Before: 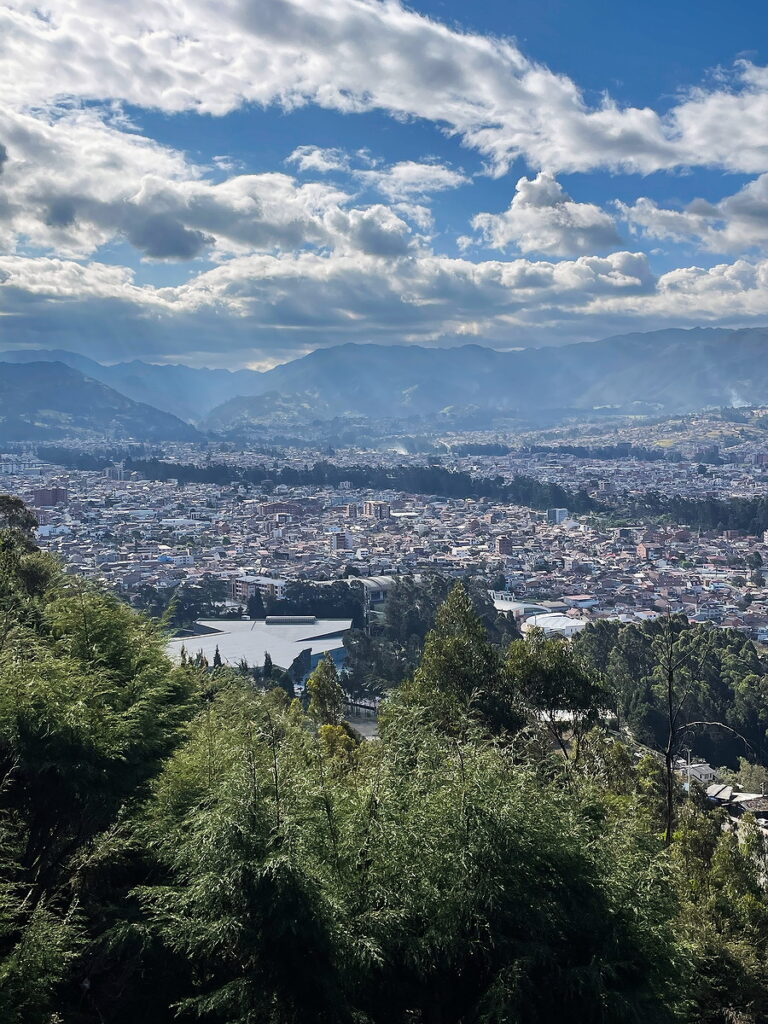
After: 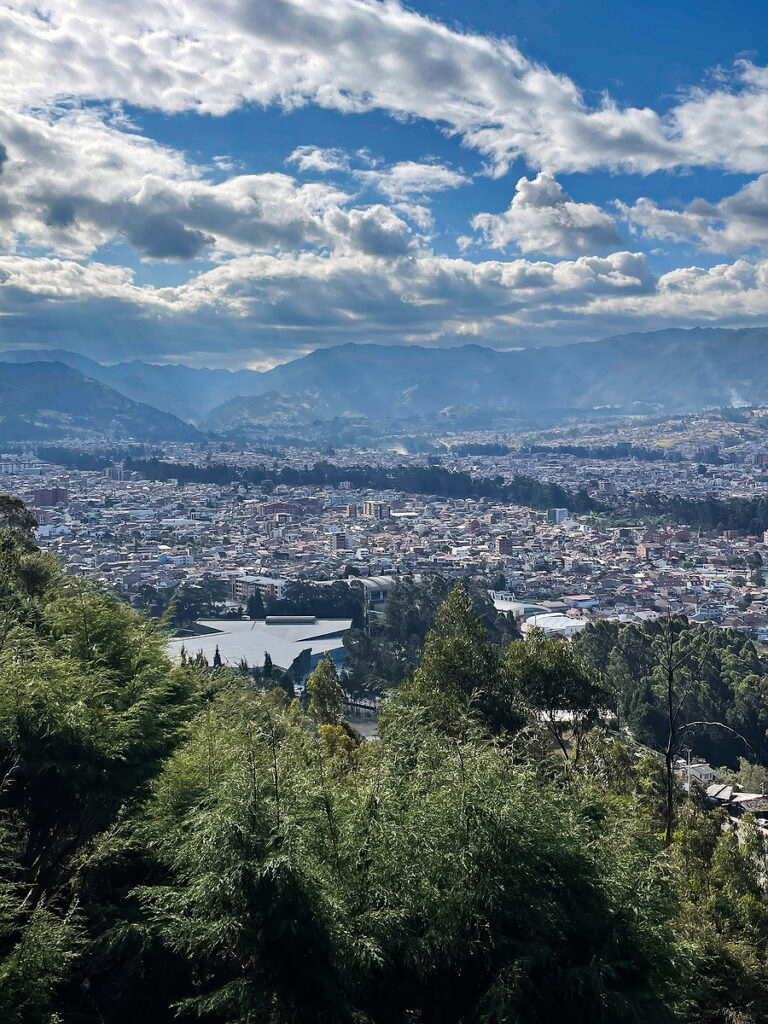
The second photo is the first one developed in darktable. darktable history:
contrast equalizer: octaves 7, y [[0.5, 0.5, 0.472, 0.5, 0.5, 0.5], [0.5 ×6], [0.5 ×6], [0 ×6], [0 ×6]], mix -0.307
haze removal: compatibility mode true, adaptive false
